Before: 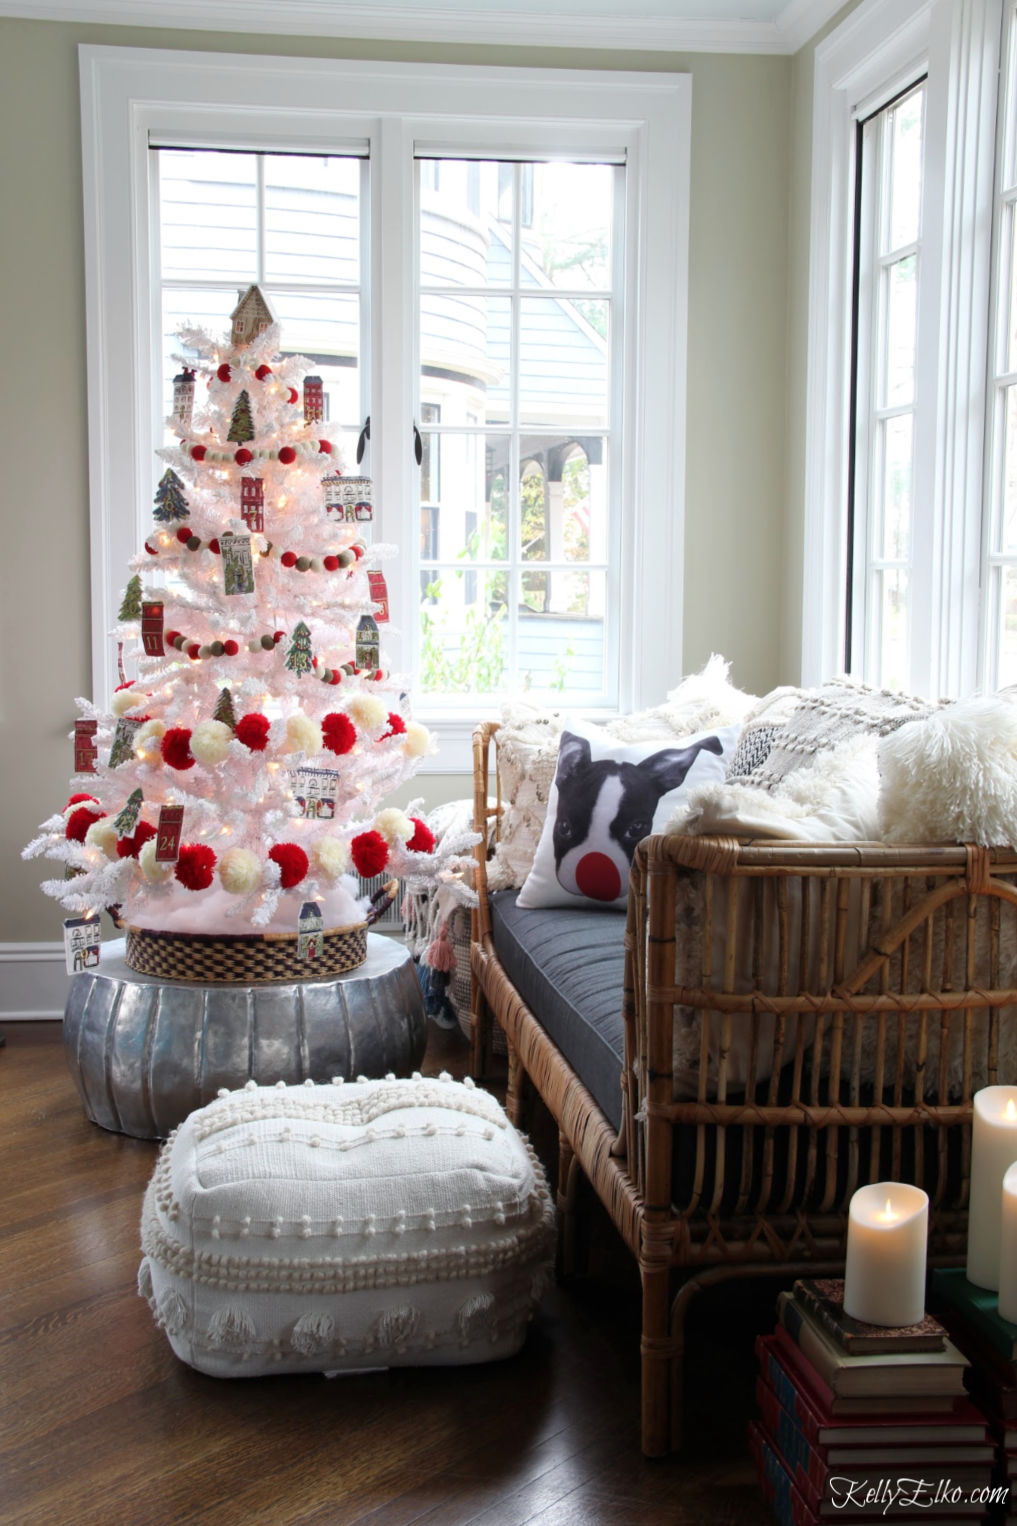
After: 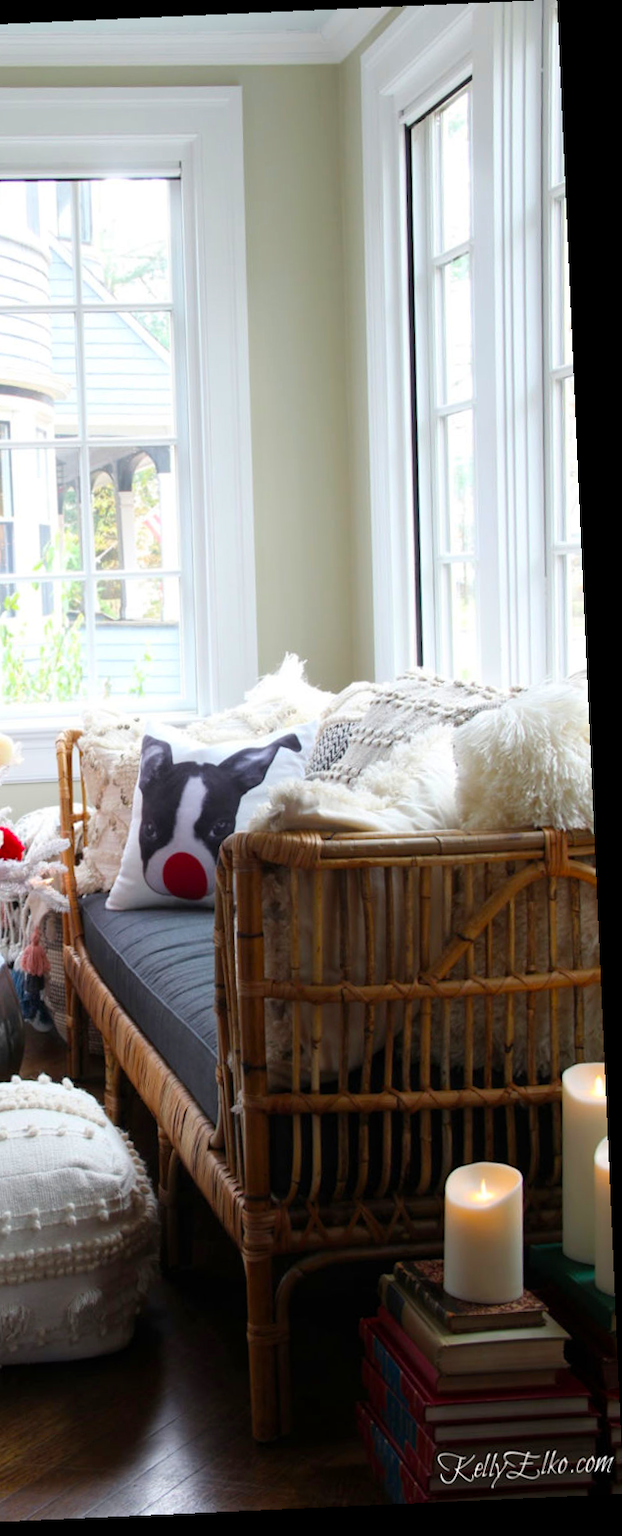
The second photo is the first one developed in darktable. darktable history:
crop: left 41.402%
rotate and perspective: rotation -2.56°, automatic cropping off
color balance rgb: perceptual saturation grading › global saturation 25%, global vibrance 20%
